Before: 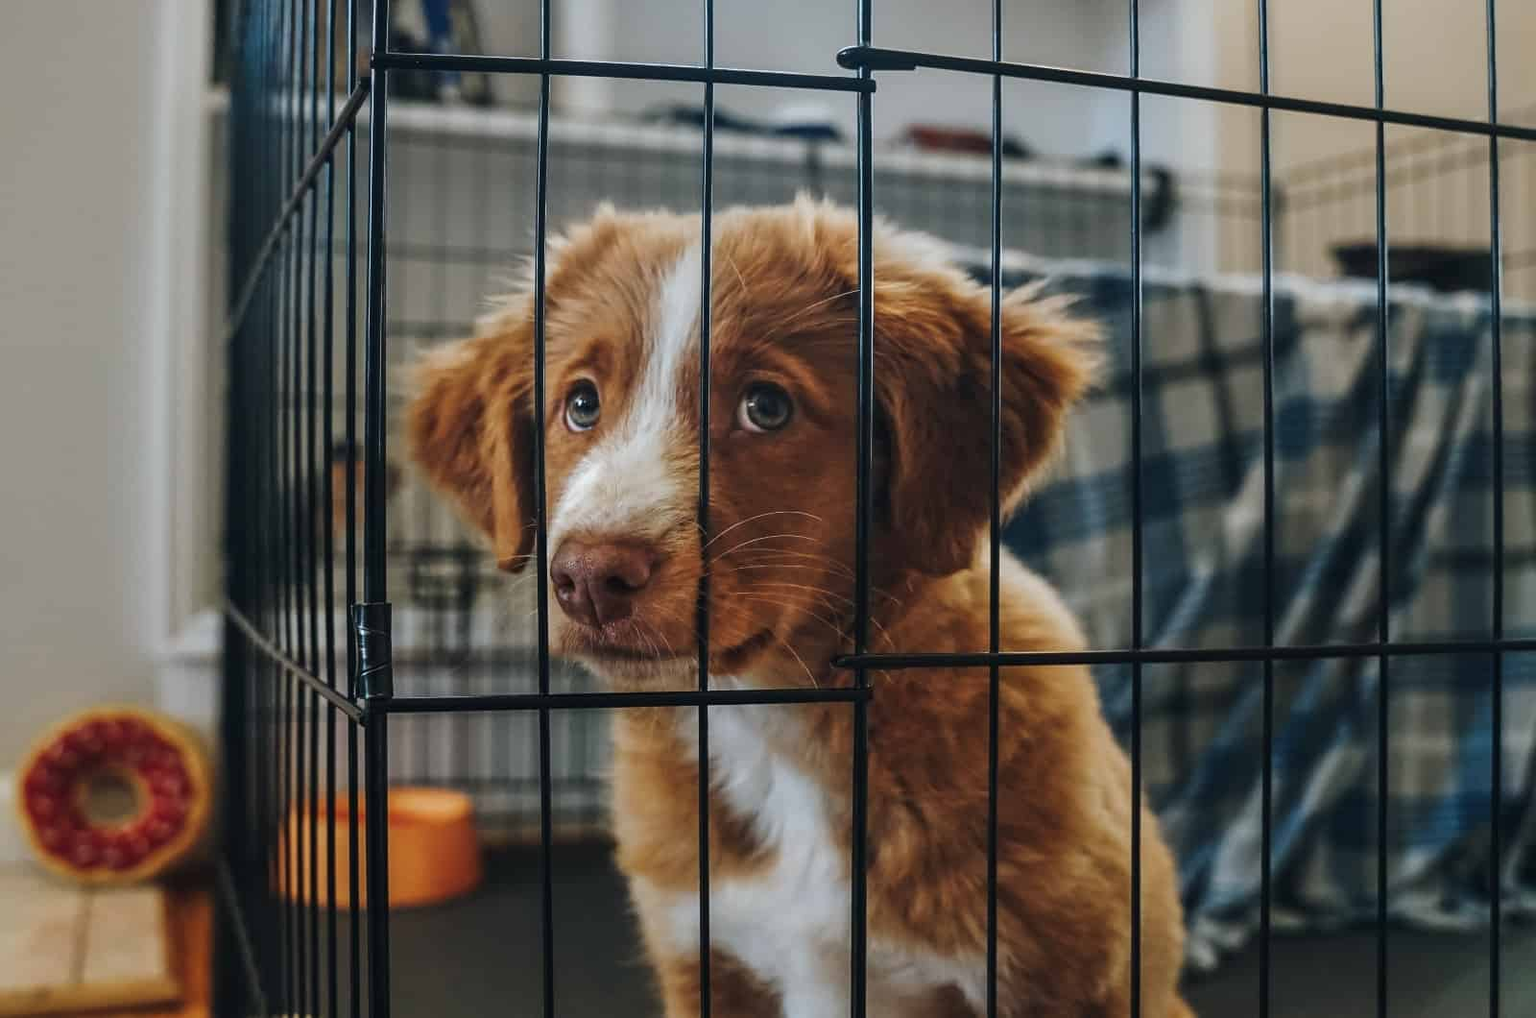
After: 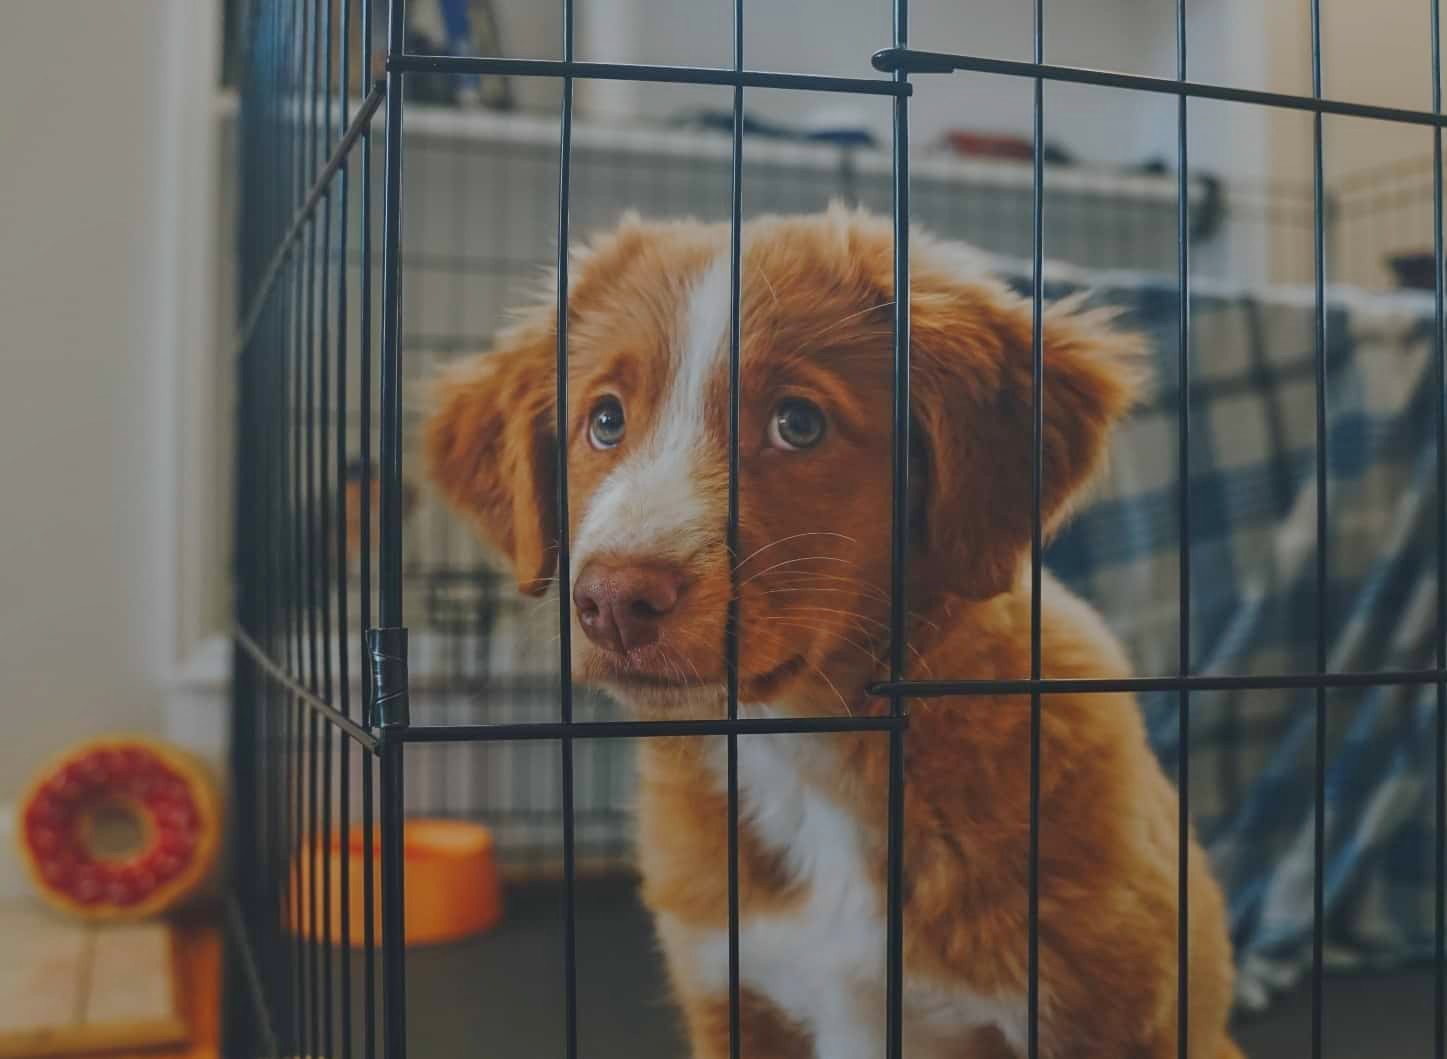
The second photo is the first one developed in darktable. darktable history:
local contrast: detail 69%
crop: right 9.509%, bottom 0.031%
color balance rgb: perceptual saturation grading › global saturation -0.31%, global vibrance -8%, contrast -13%, saturation formula JzAzBz (2021)
